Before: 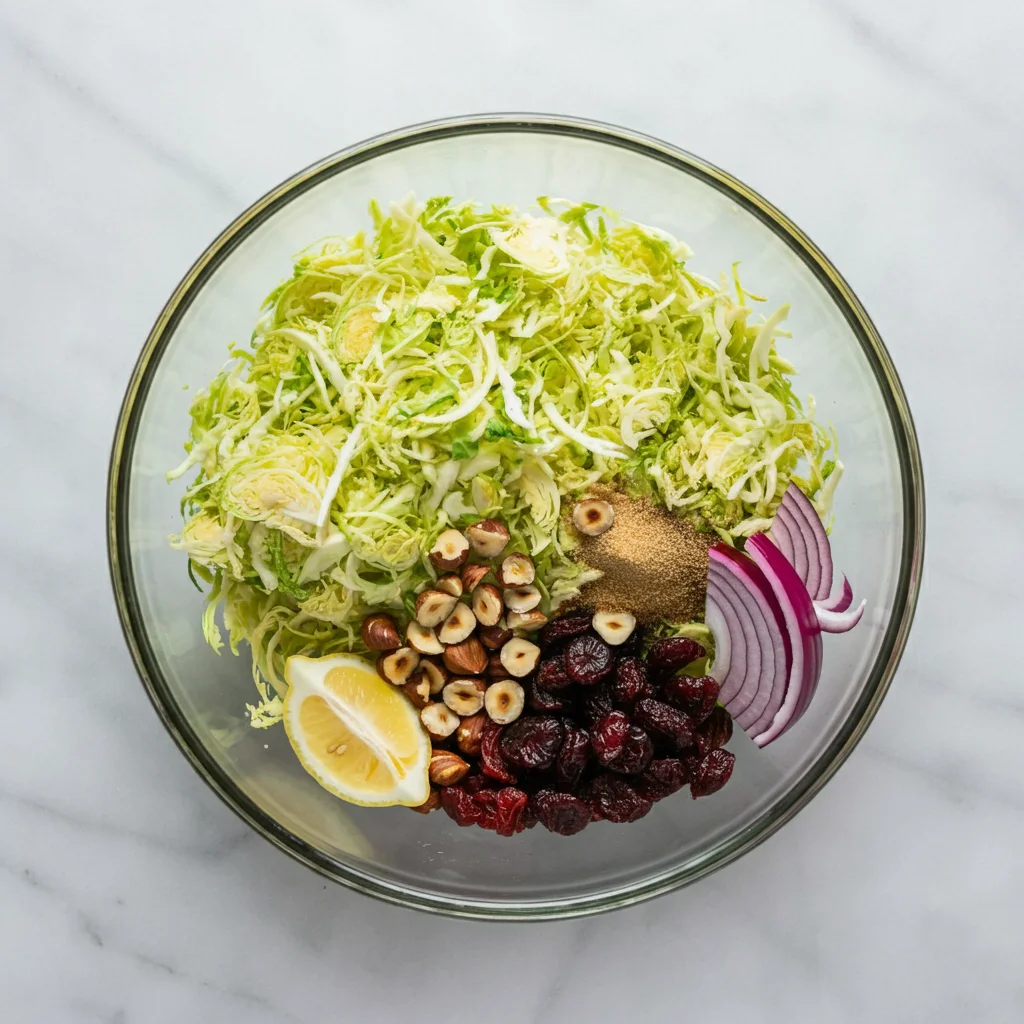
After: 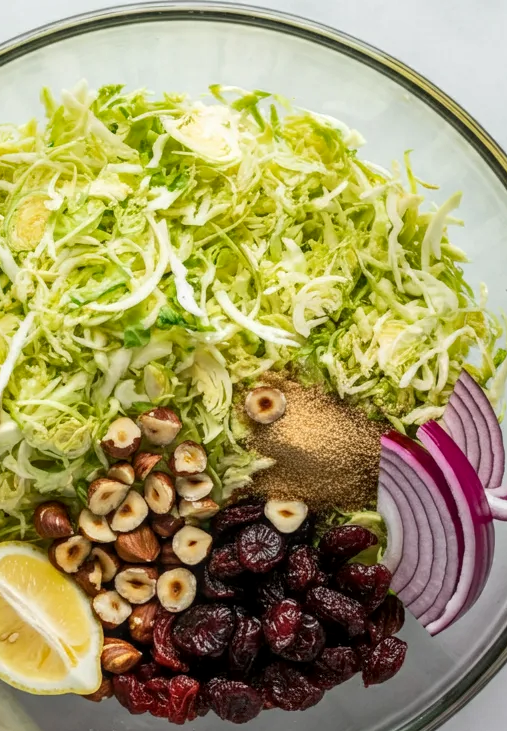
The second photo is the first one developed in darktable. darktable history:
local contrast: on, module defaults
crop: left 32.075%, top 10.976%, right 18.355%, bottom 17.596%
